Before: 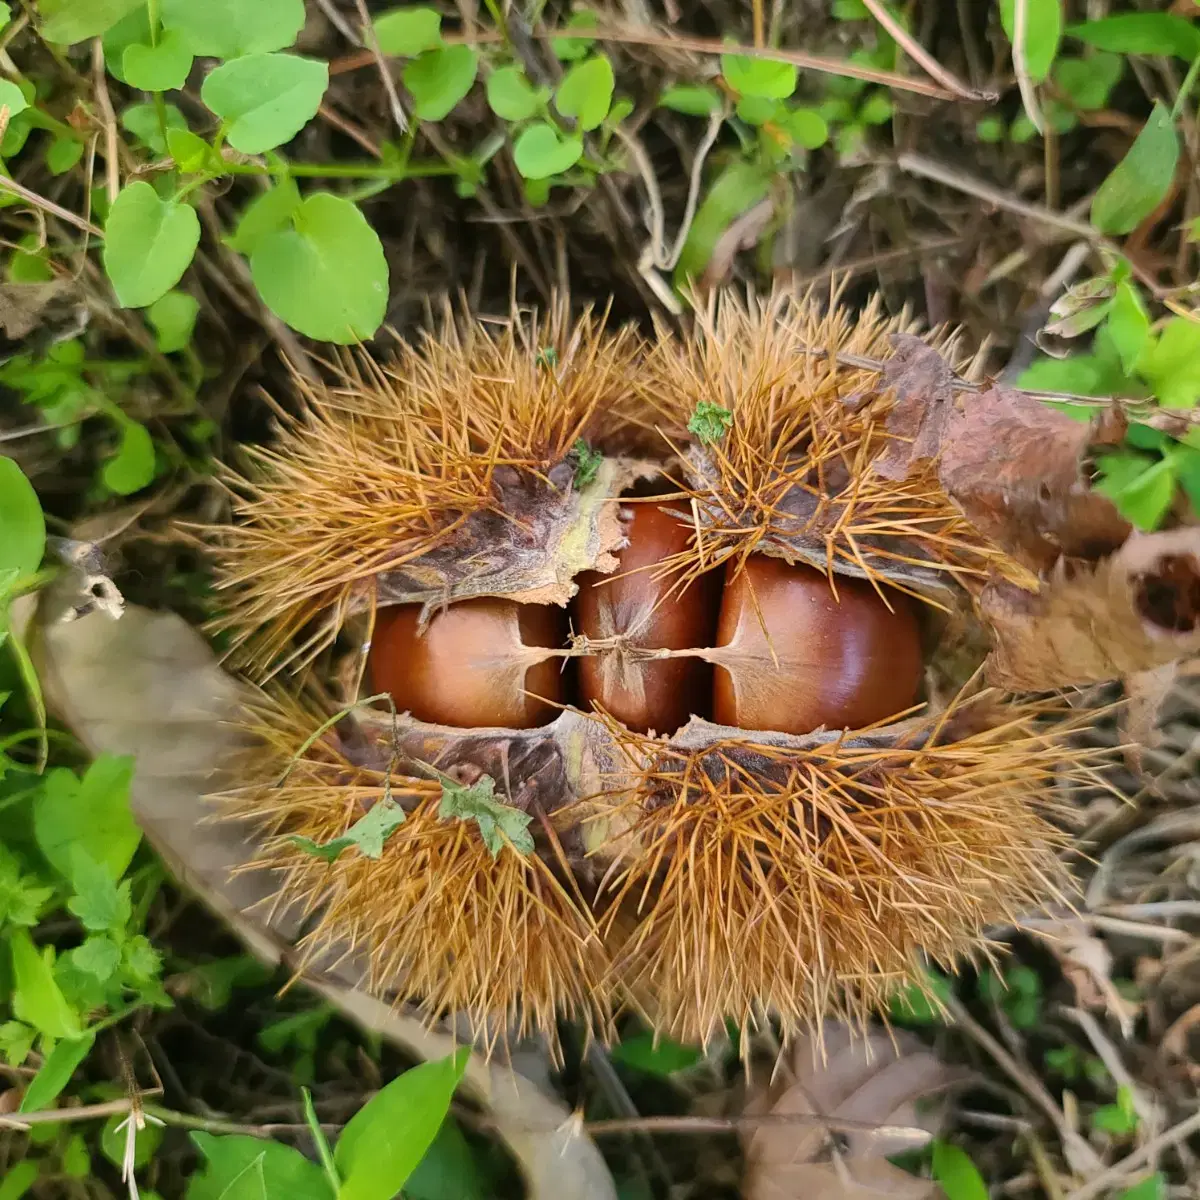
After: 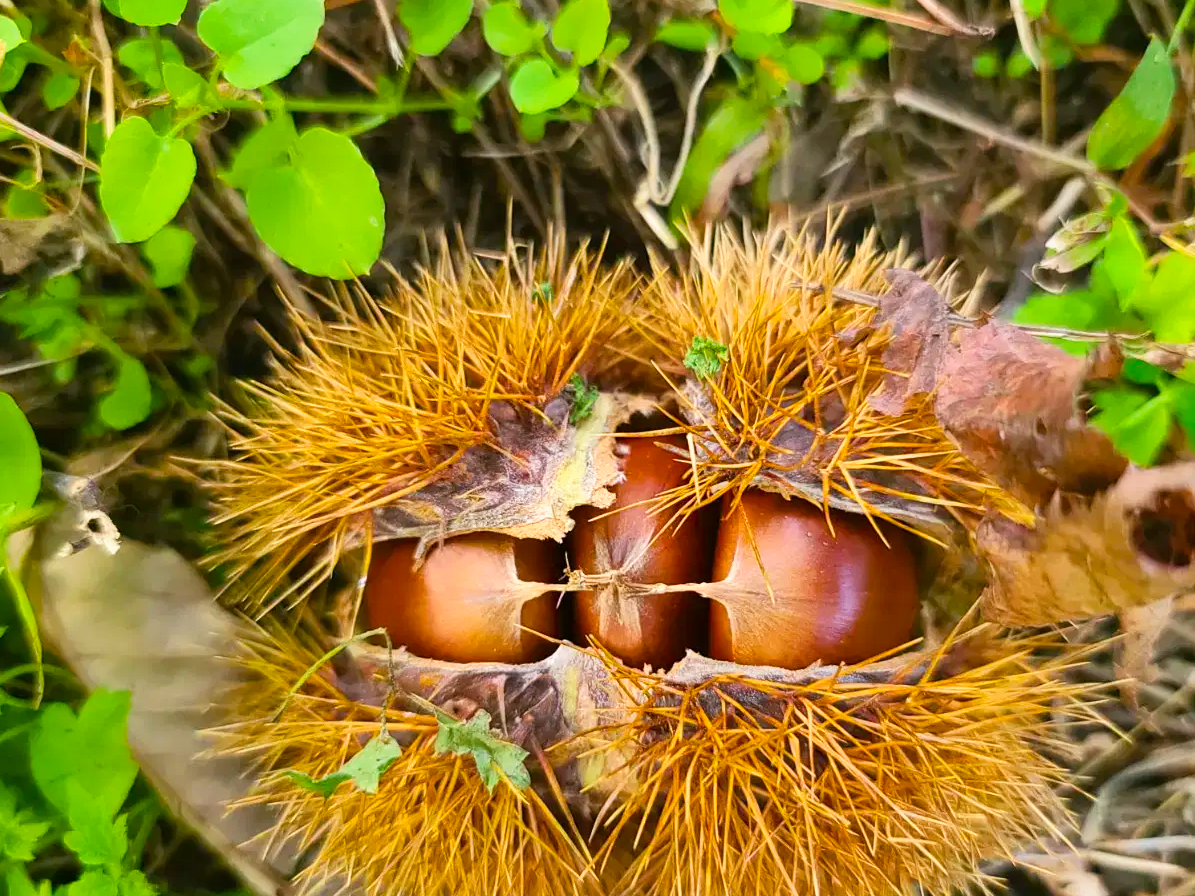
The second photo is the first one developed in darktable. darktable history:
base curve: curves: ch0 [(0, 0) (0.688, 0.865) (1, 1)], preserve colors none
color balance rgb: perceptual saturation grading › global saturation 30%, global vibrance 20%
crop: left 0.387%, top 5.469%, bottom 19.809%
